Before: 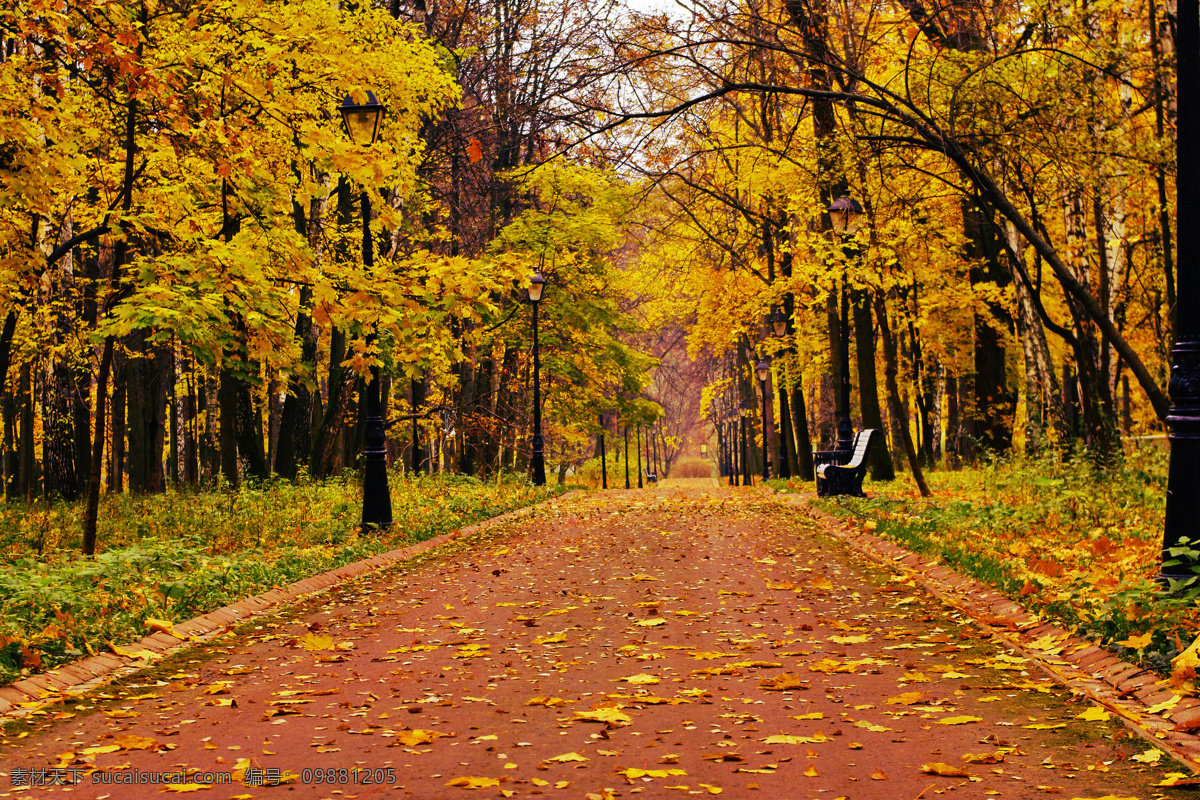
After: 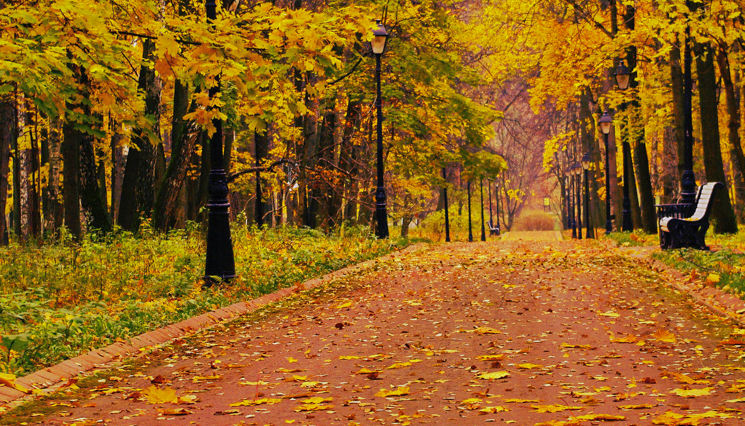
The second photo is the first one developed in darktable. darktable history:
shadows and highlights: on, module defaults
crop: left 13.165%, top 30.96%, right 24.749%, bottom 15.784%
